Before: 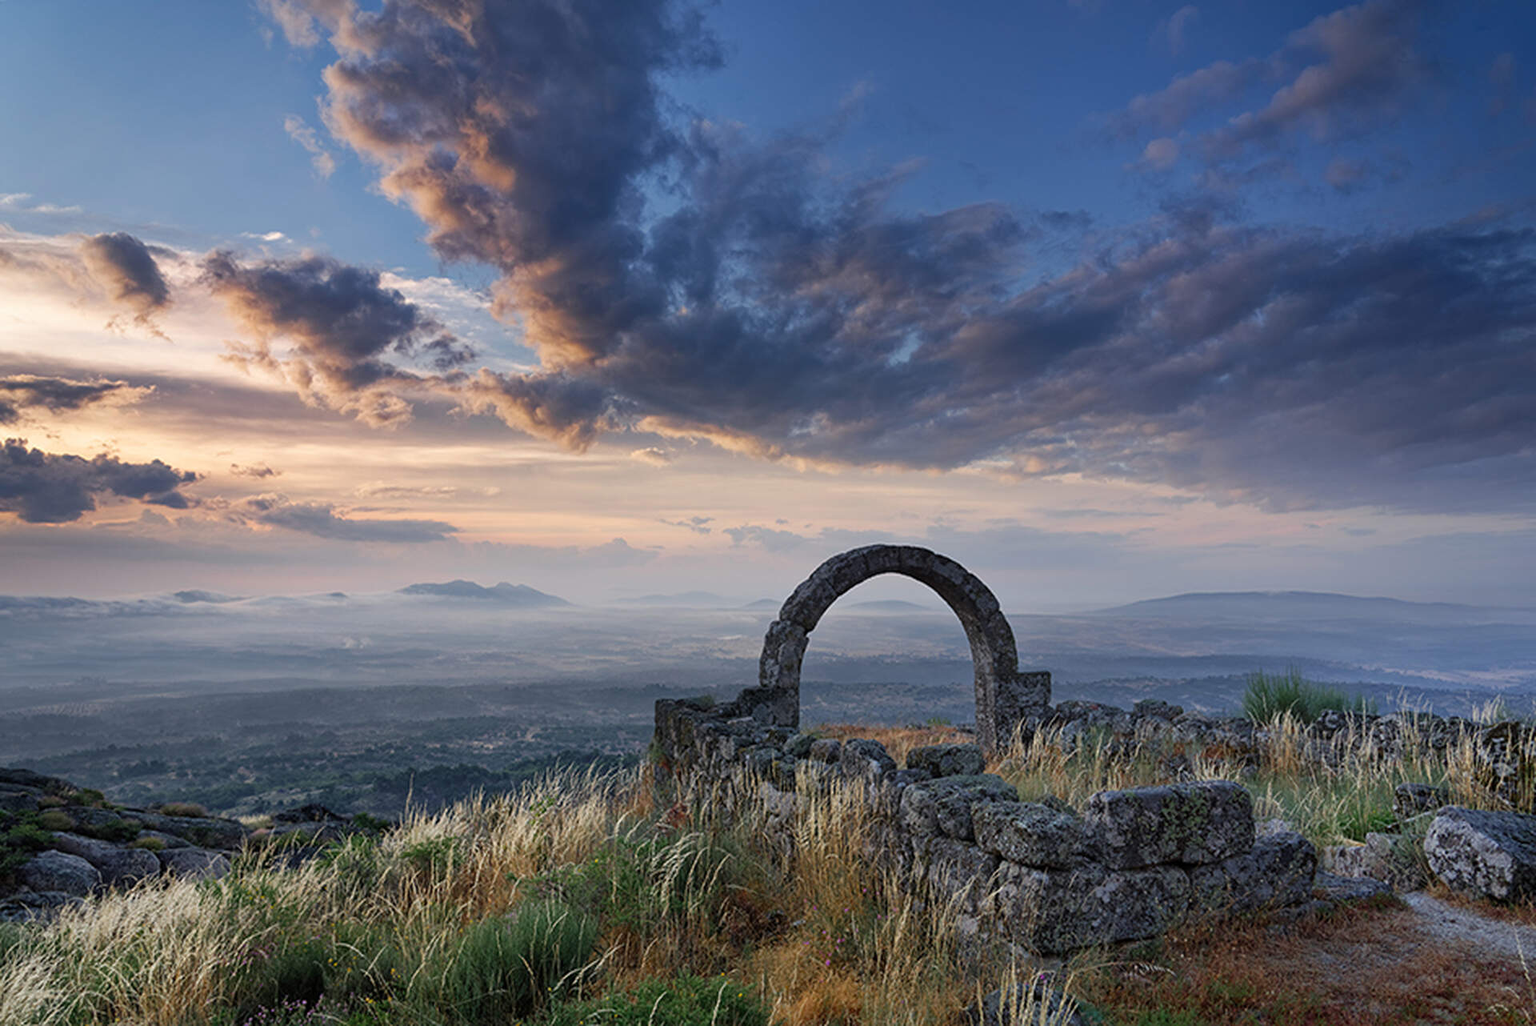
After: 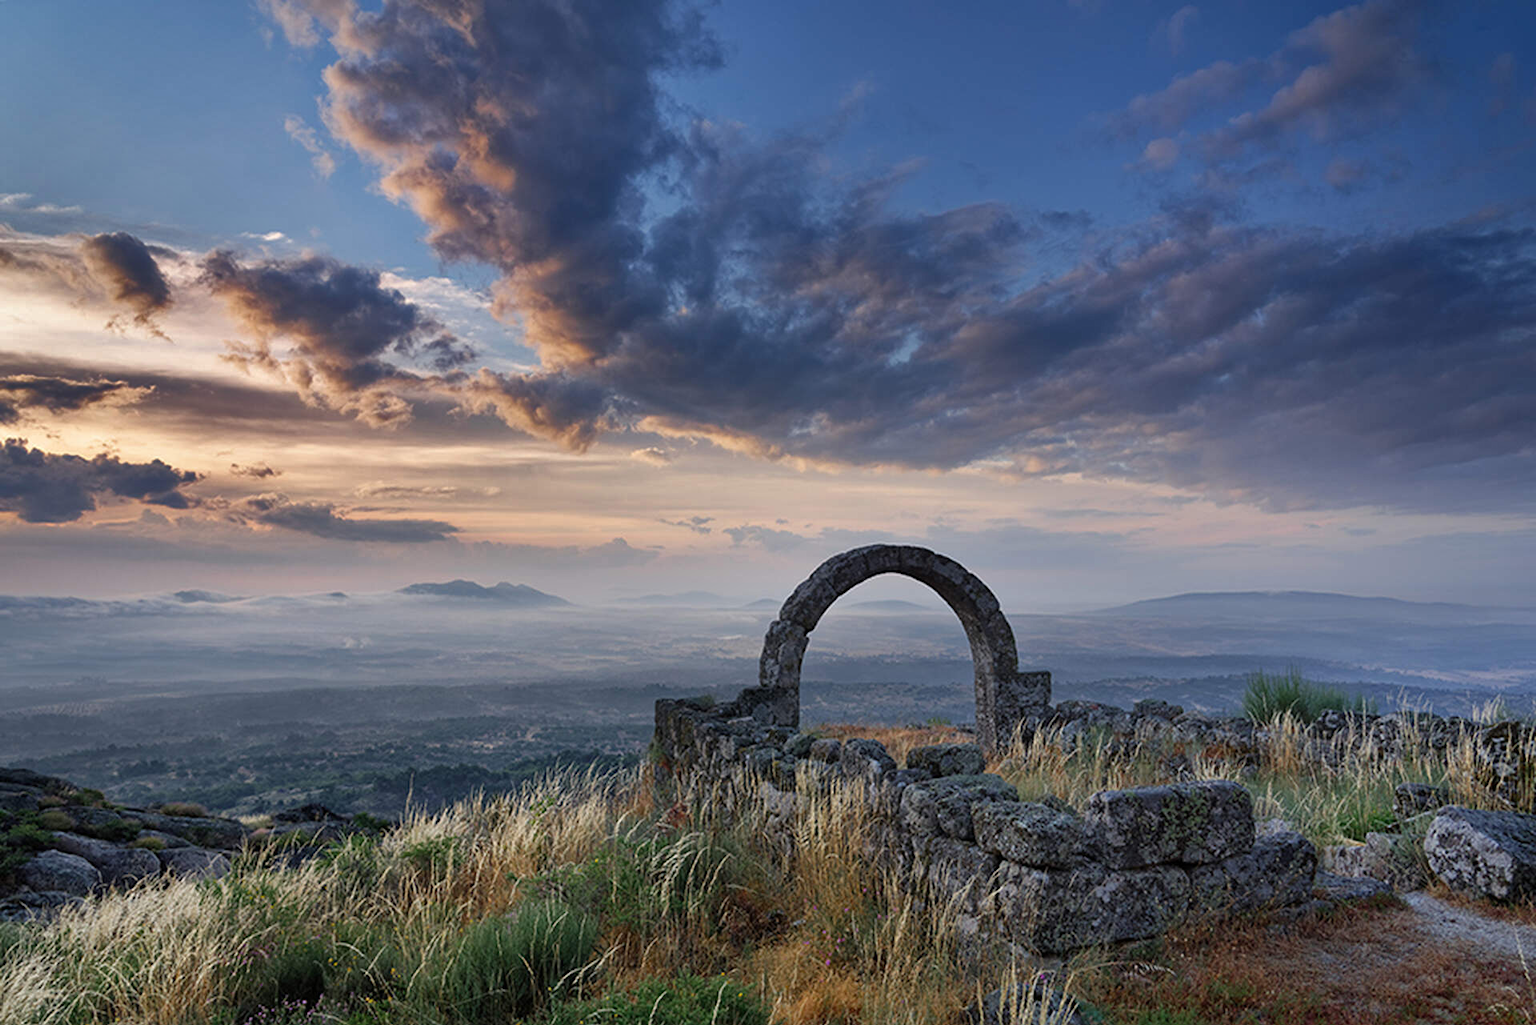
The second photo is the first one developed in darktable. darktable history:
tone equalizer: on, module defaults
shadows and highlights: shadows 18.33, highlights -84.25, soften with gaussian
